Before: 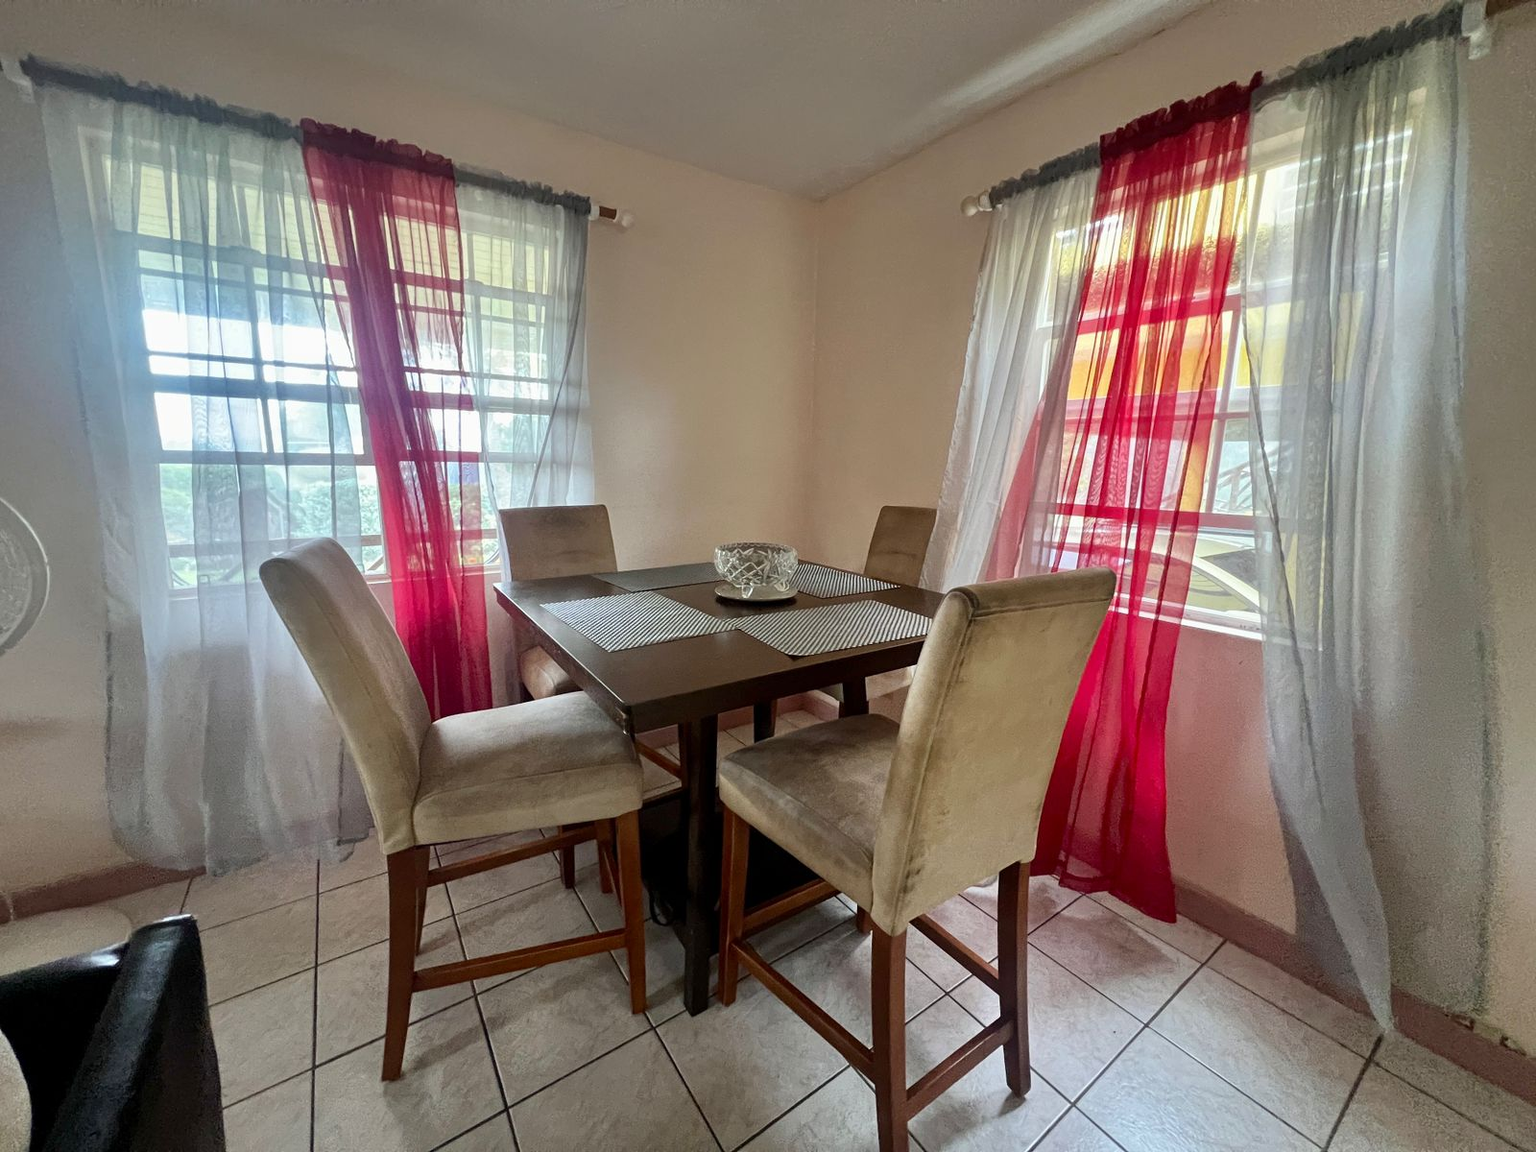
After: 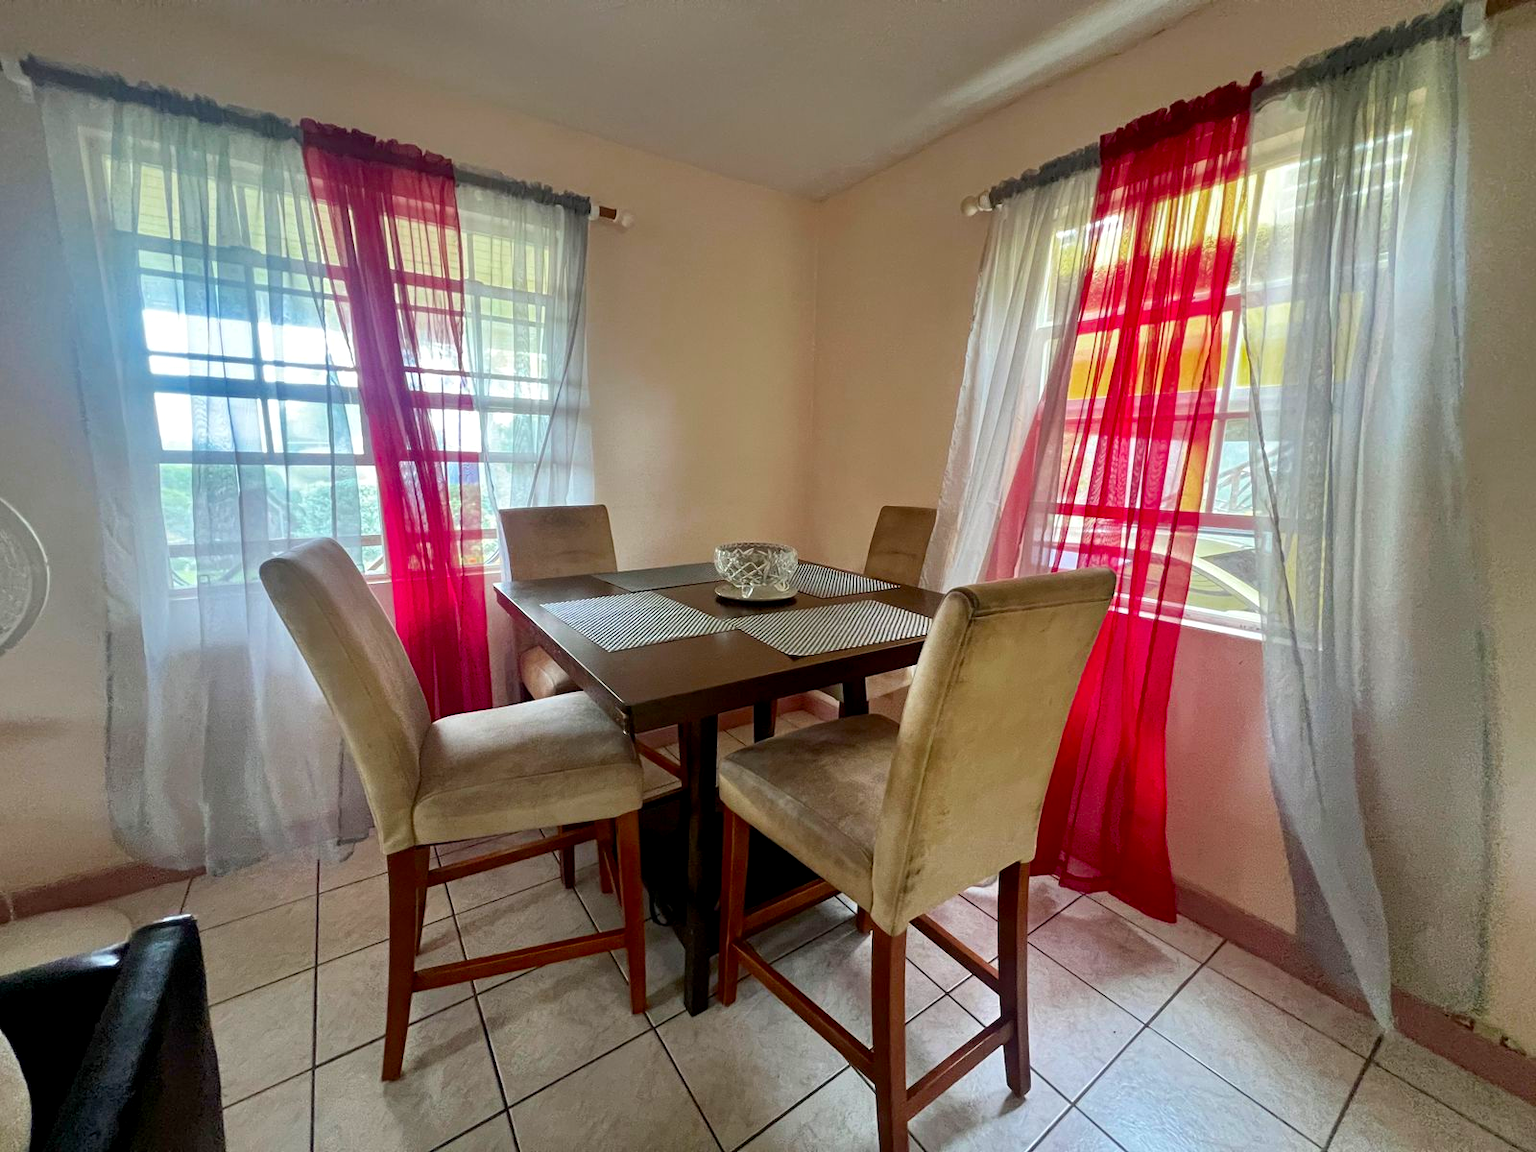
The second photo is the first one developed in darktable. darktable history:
color zones: curves: ch0 [(0, 0.425) (0.143, 0.422) (0.286, 0.42) (0.429, 0.419) (0.571, 0.419) (0.714, 0.42) (0.857, 0.422) (1, 0.425)]; ch1 [(0, 0.666) (0.143, 0.669) (0.286, 0.671) (0.429, 0.67) (0.571, 0.67) (0.714, 0.67) (0.857, 0.67) (1, 0.666)]
exposure: black level correction 0.002, exposure 0.146 EV, compensate exposure bias true, compensate highlight preservation false
